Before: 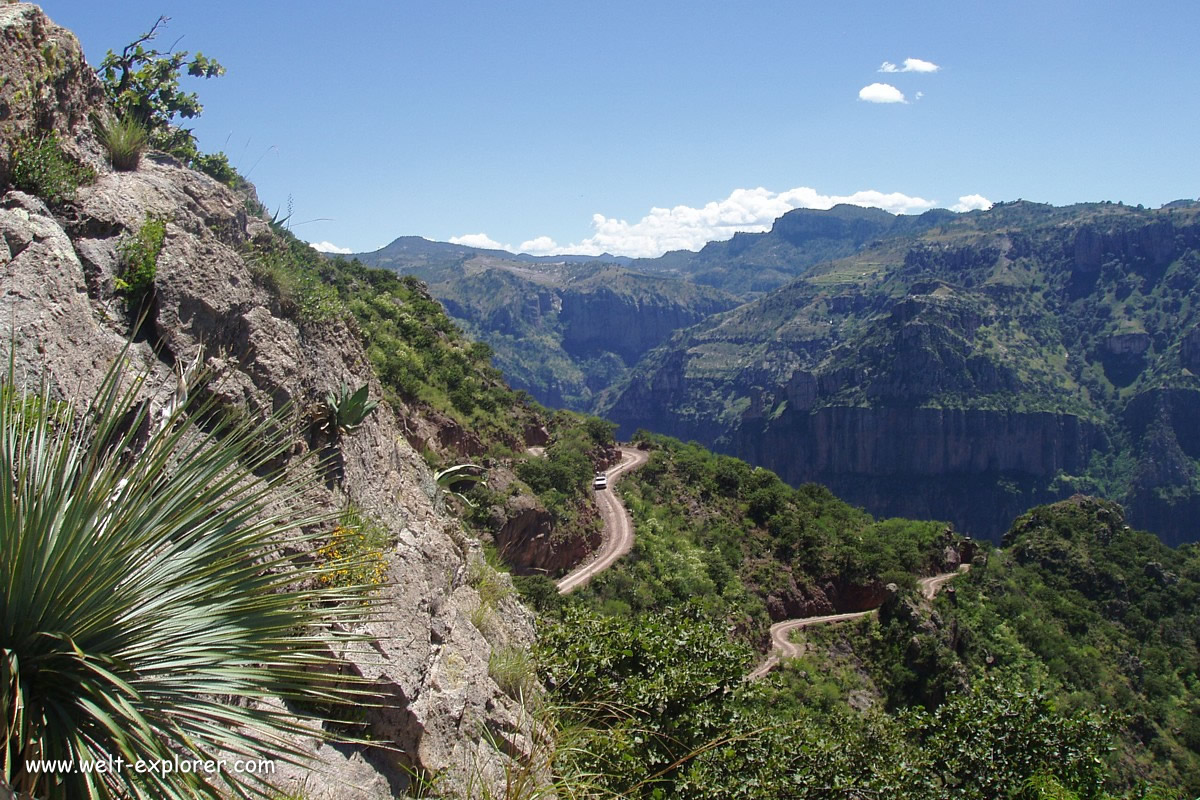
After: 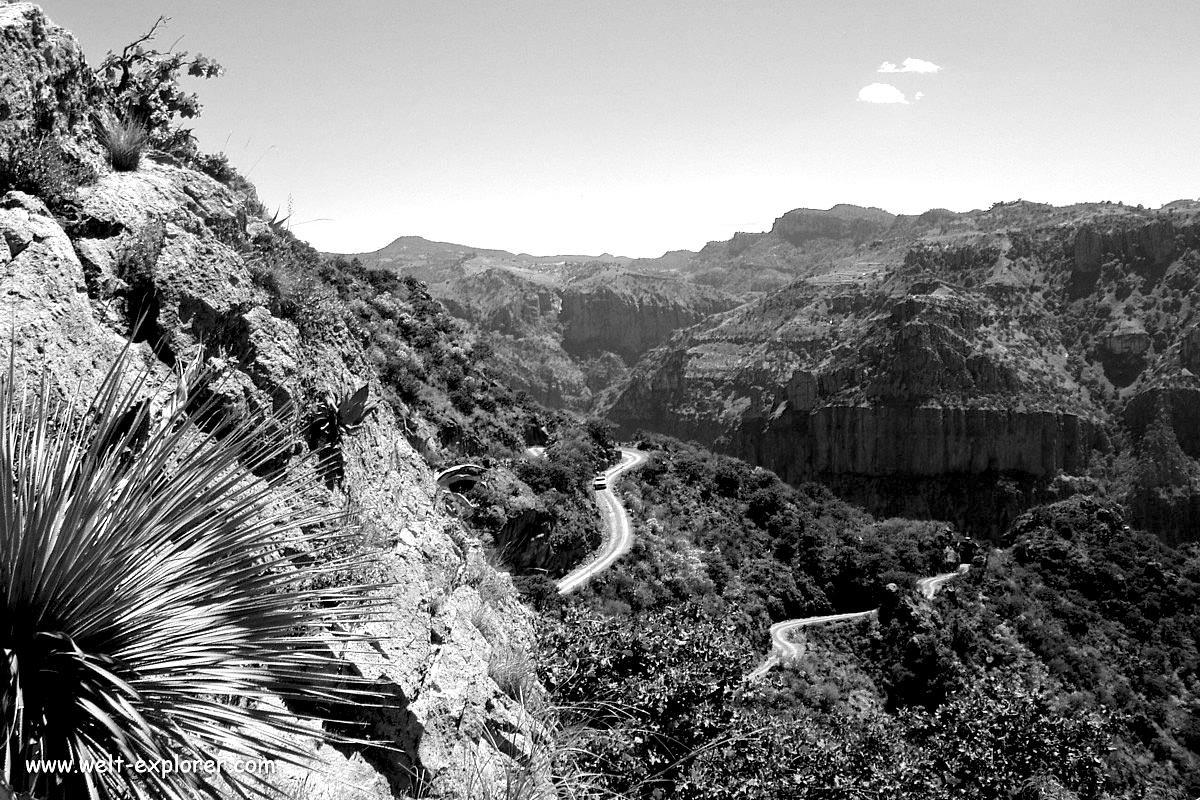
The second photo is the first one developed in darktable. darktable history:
tone equalizer: -8 EV -0.75 EV, -7 EV -0.7 EV, -6 EV -0.6 EV, -5 EV -0.4 EV, -3 EV 0.4 EV, -2 EV 0.6 EV, -1 EV 0.7 EV, +0 EV 0.75 EV, edges refinement/feathering 500, mask exposure compensation -1.57 EV, preserve details no
monochrome: a -6.99, b 35.61, size 1.4
contrast brightness saturation: contrast 0.07
rgb levels: levels [[0.013, 0.434, 0.89], [0, 0.5, 1], [0, 0.5, 1]]
